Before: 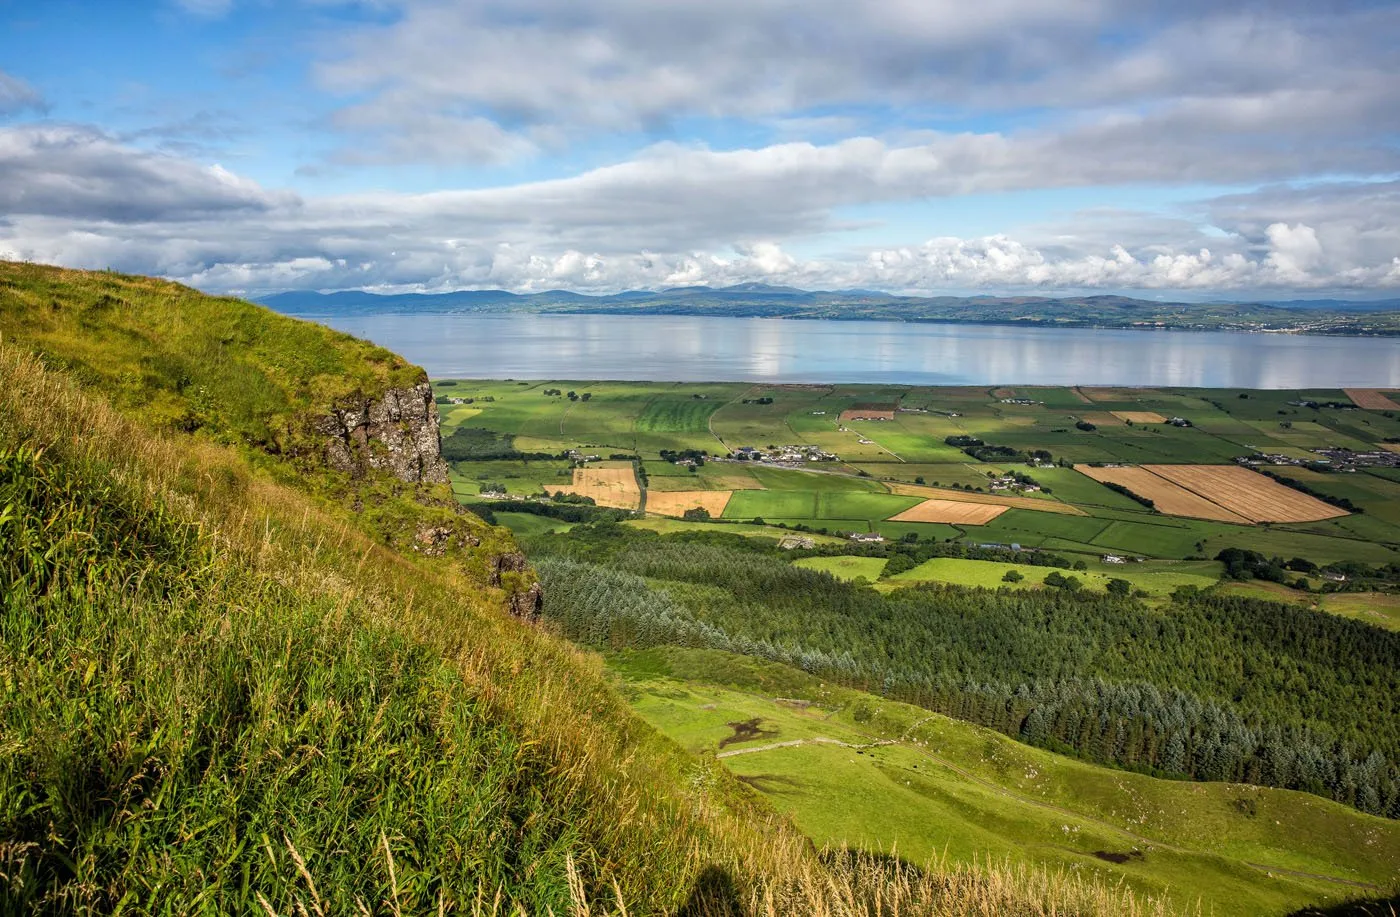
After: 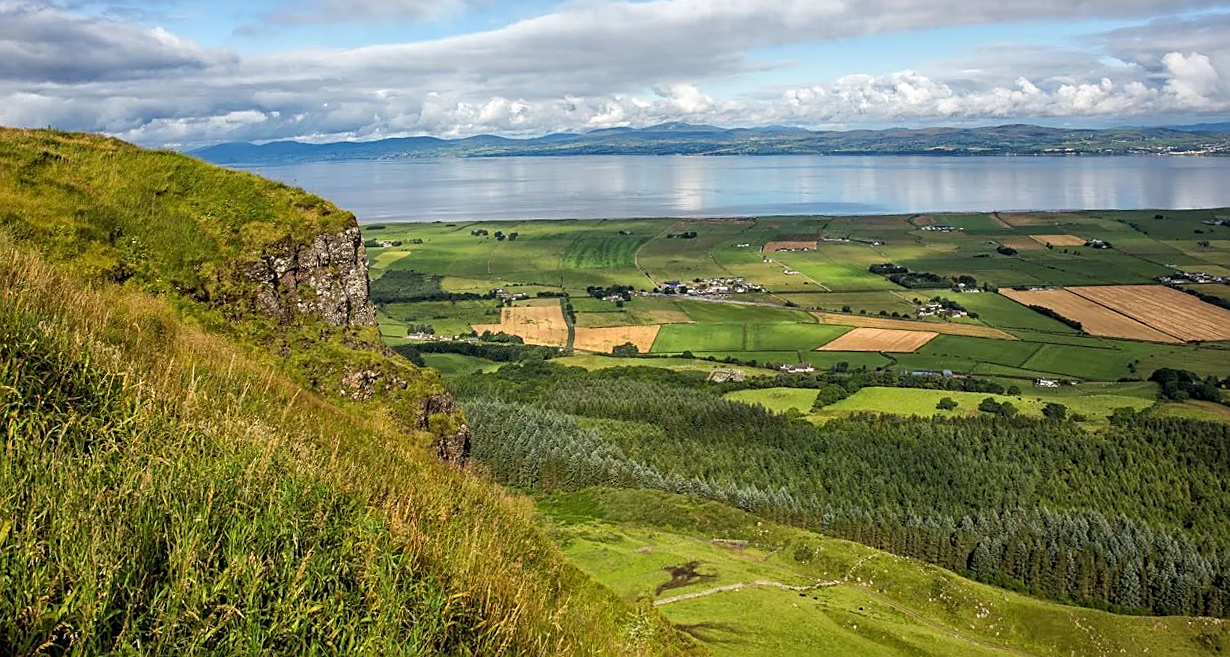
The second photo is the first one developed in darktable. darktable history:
crop and rotate: left 2.991%, top 13.302%, right 1.981%, bottom 12.636%
rotate and perspective: rotation -1.68°, lens shift (vertical) -0.146, crop left 0.049, crop right 0.912, crop top 0.032, crop bottom 0.96
sharpen: on, module defaults
